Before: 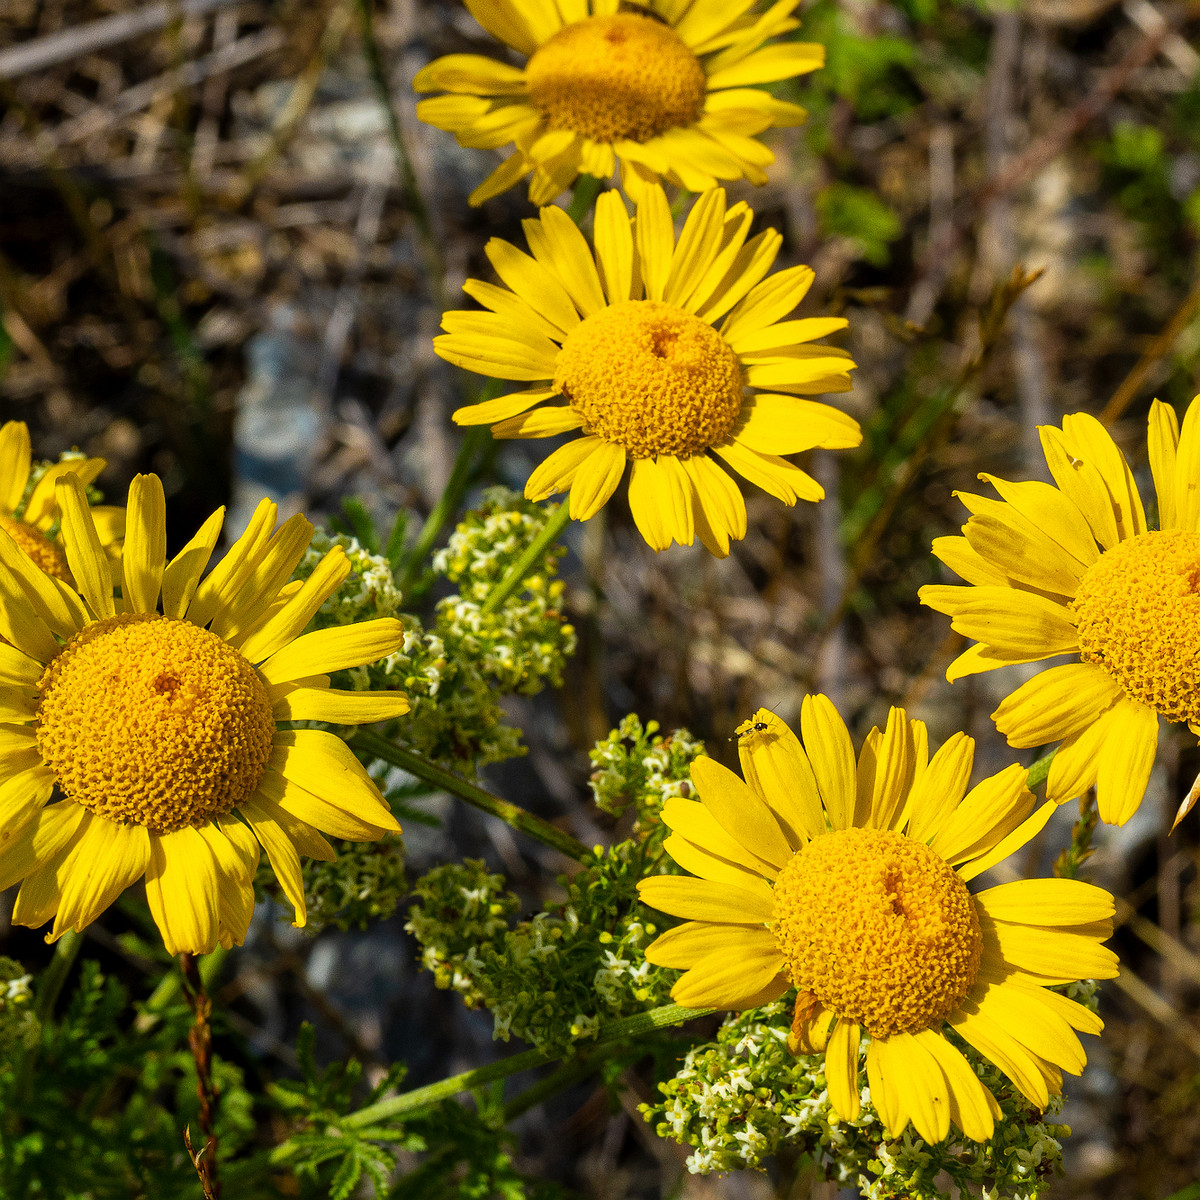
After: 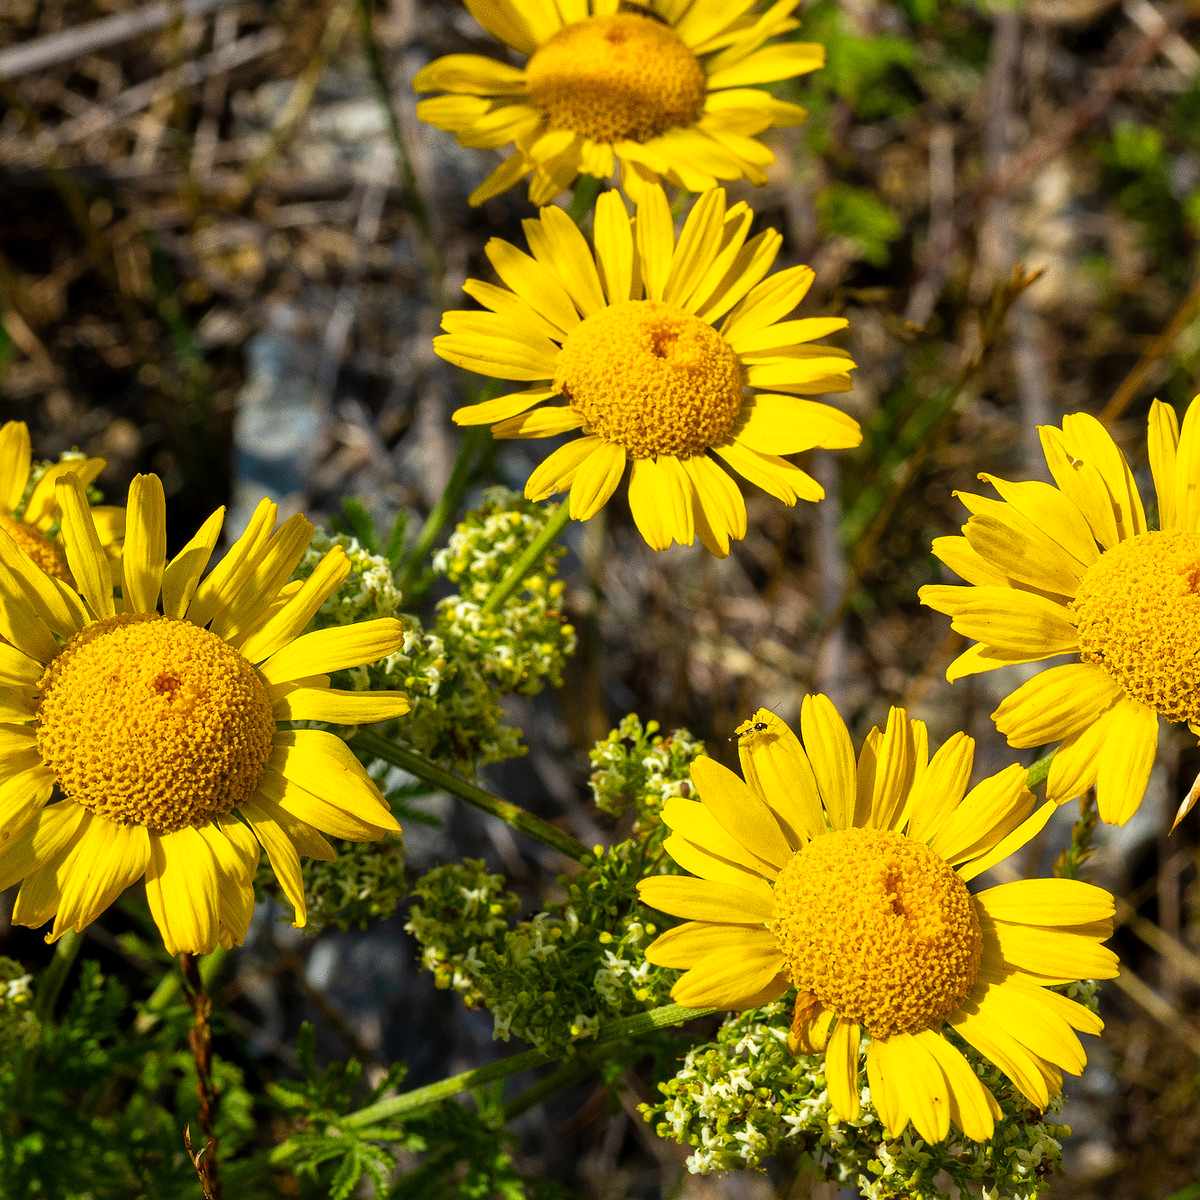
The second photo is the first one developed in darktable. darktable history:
tone equalizer: on, module defaults
levels: mode automatic, black 0.023%, white 99.97%, levels [0.062, 0.494, 0.925]
